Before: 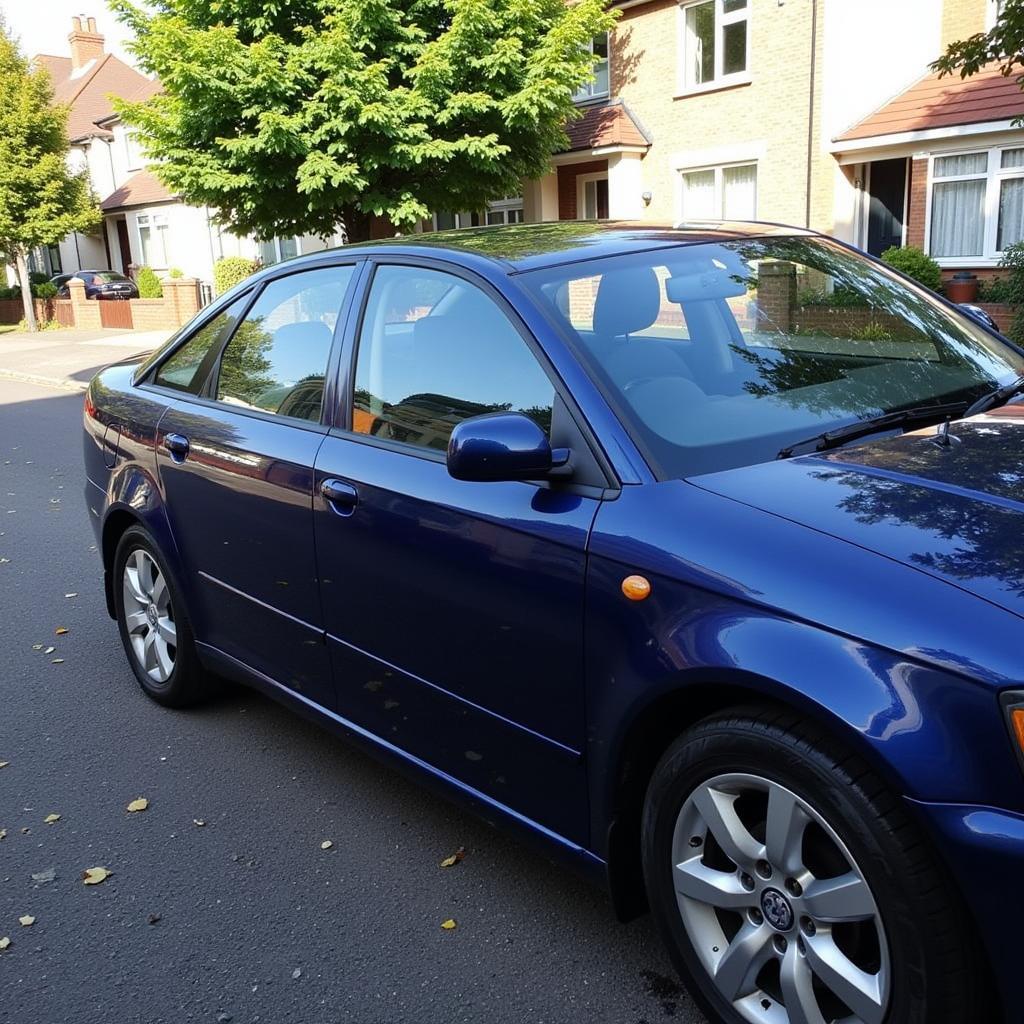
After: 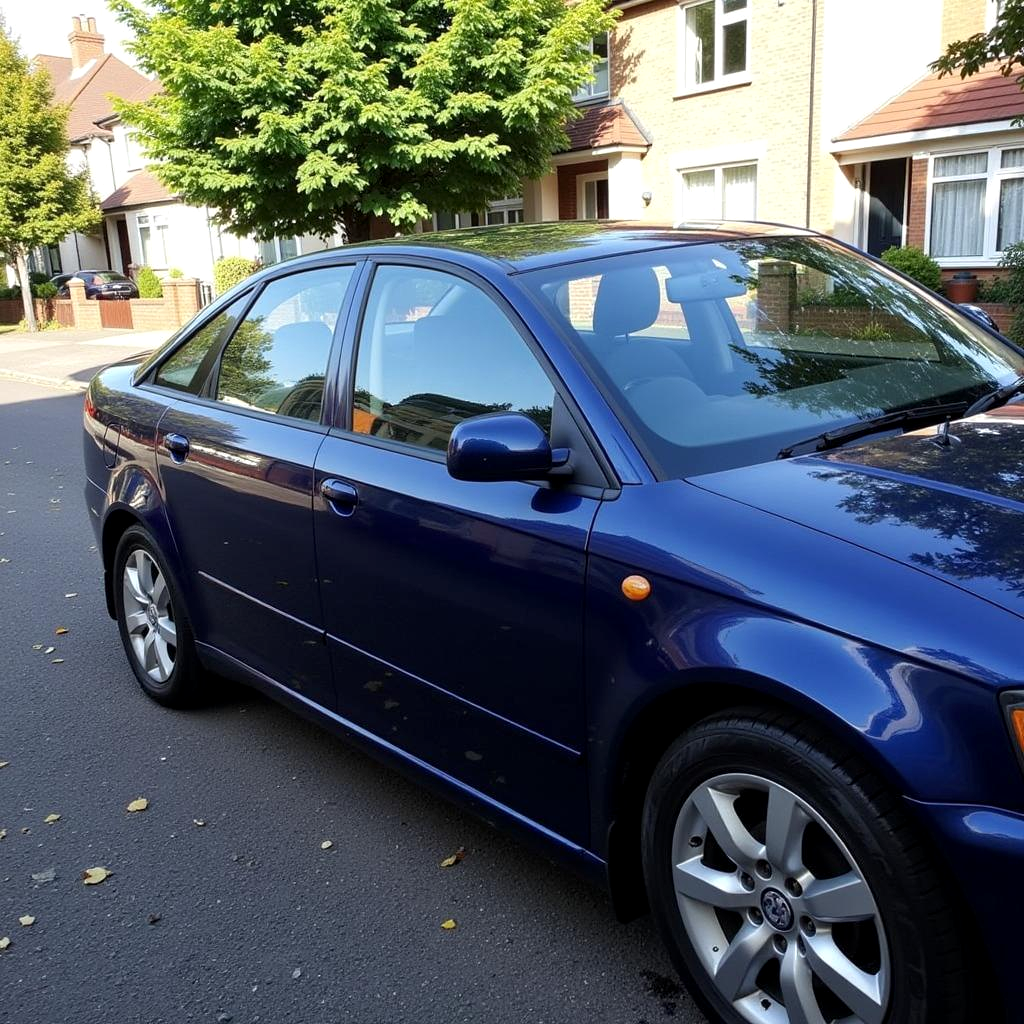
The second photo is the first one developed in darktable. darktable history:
local contrast: highlights 107%, shadows 101%, detail 120%, midtone range 0.2
